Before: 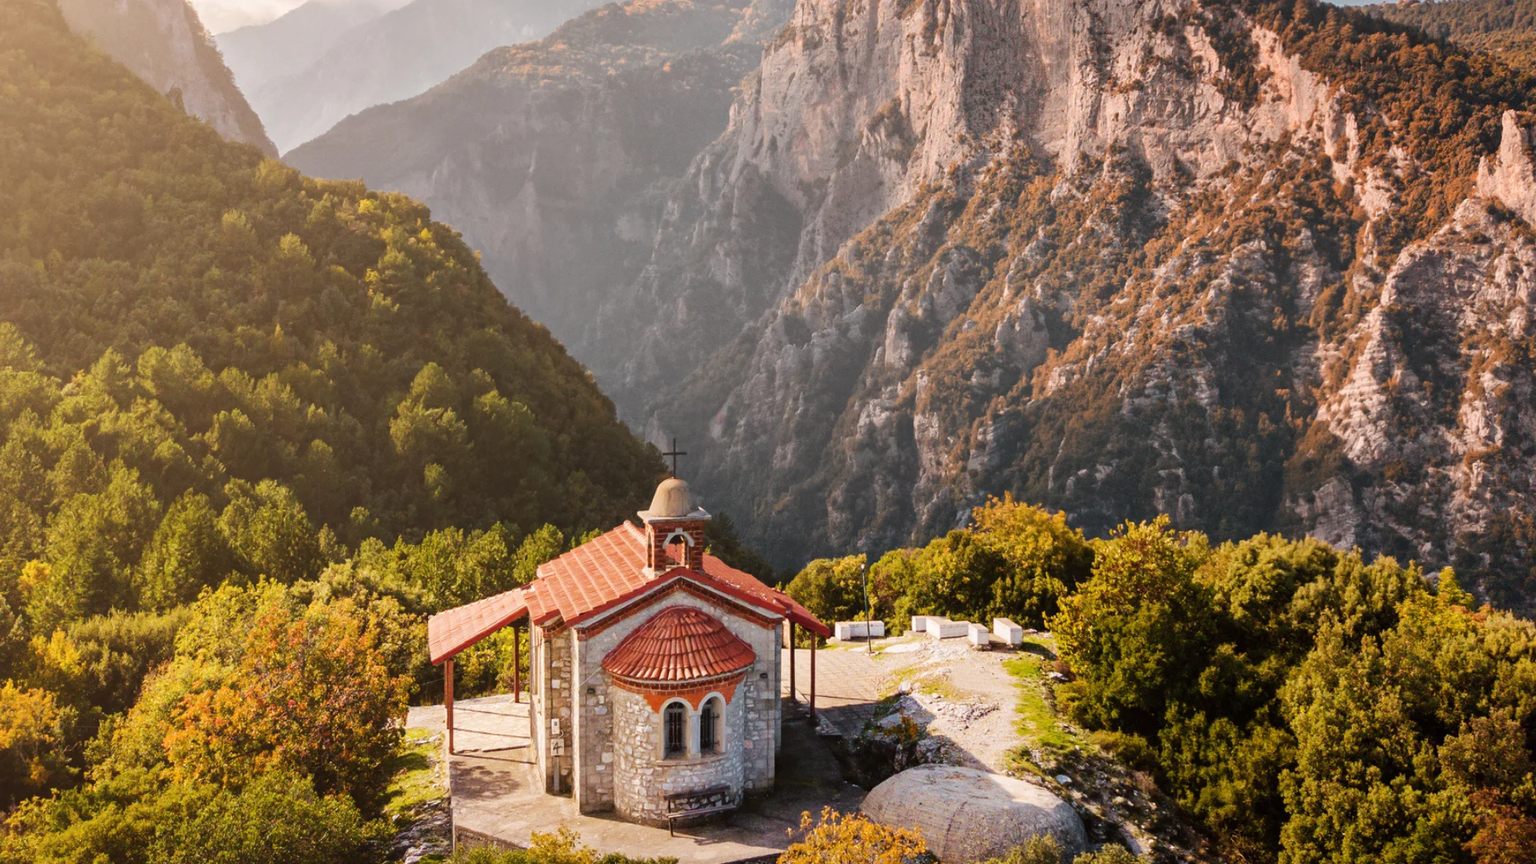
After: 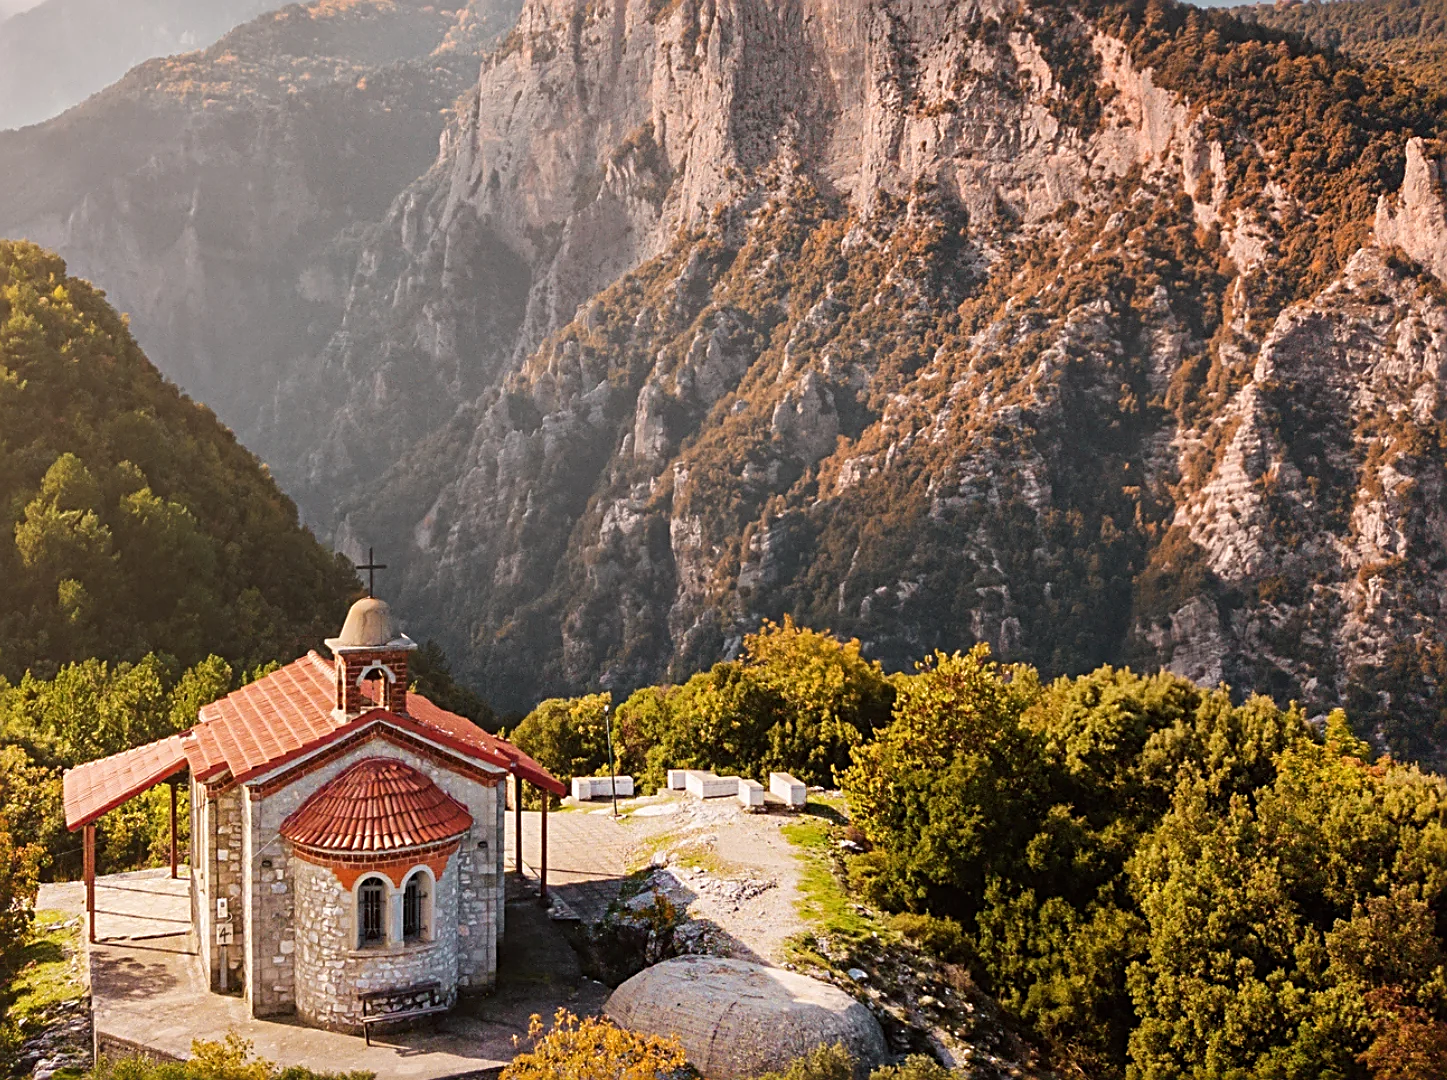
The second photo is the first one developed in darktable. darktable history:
sharpen: radius 2.676, amount 0.669
crop and rotate: left 24.6%
